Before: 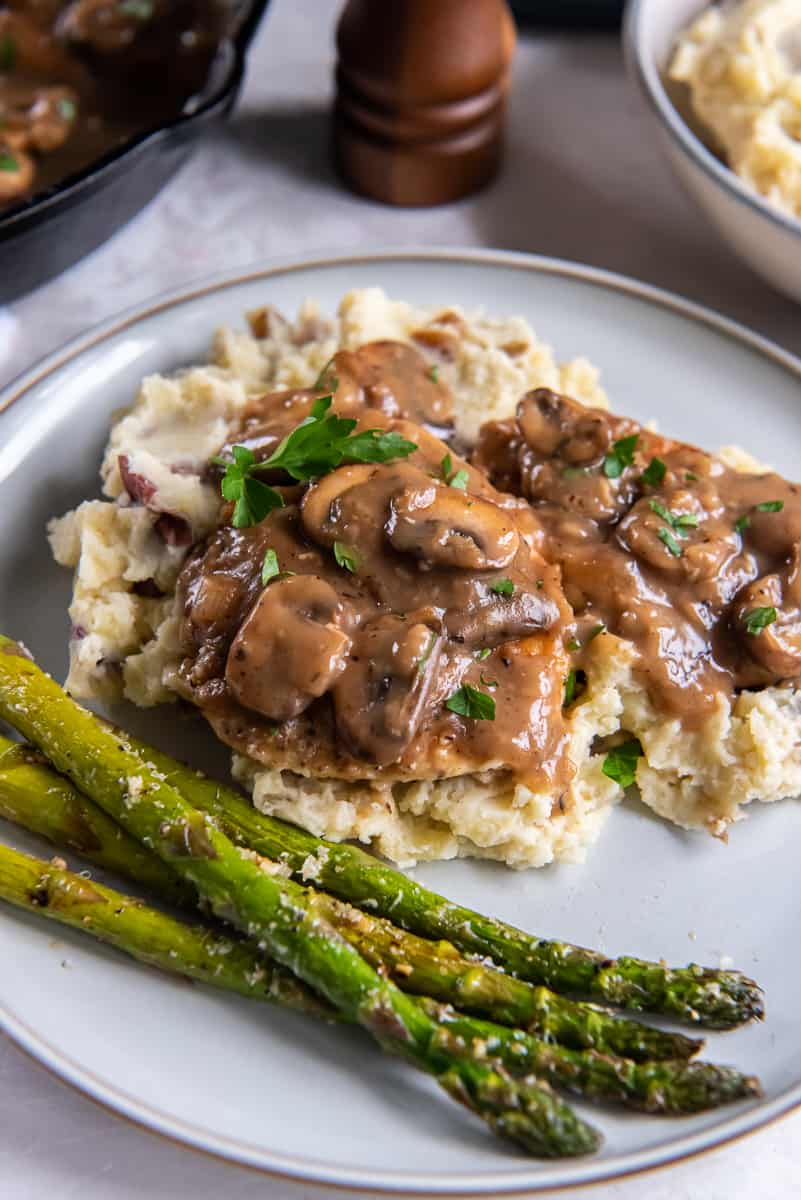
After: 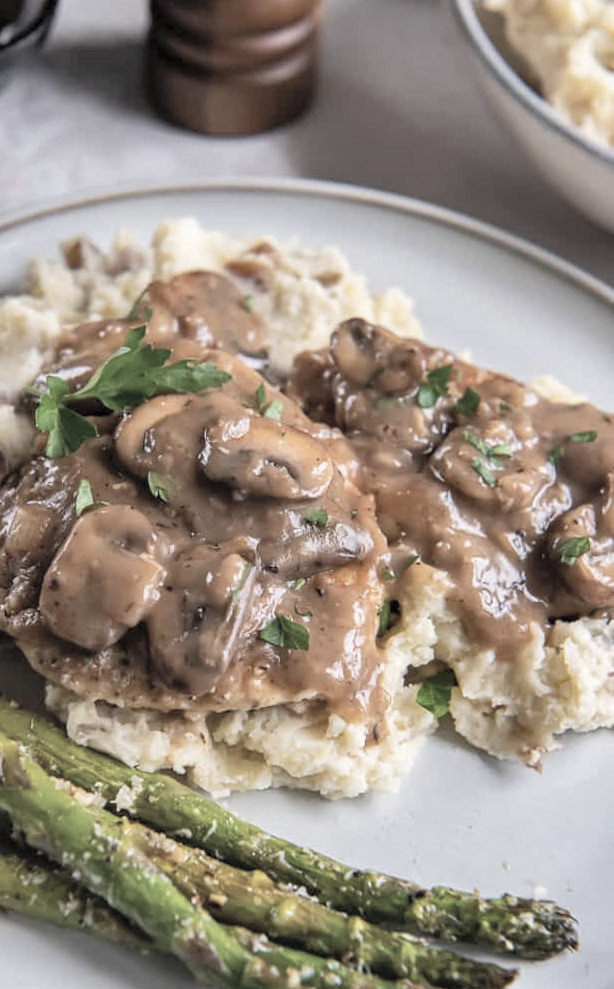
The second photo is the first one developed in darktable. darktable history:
contrast brightness saturation: brightness 0.19, saturation -0.499
shadows and highlights: shadows 58.39, highlights color adjustment 55.51%, soften with gaussian
crop: left 23.252%, top 5.9%, bottom 11.633%
